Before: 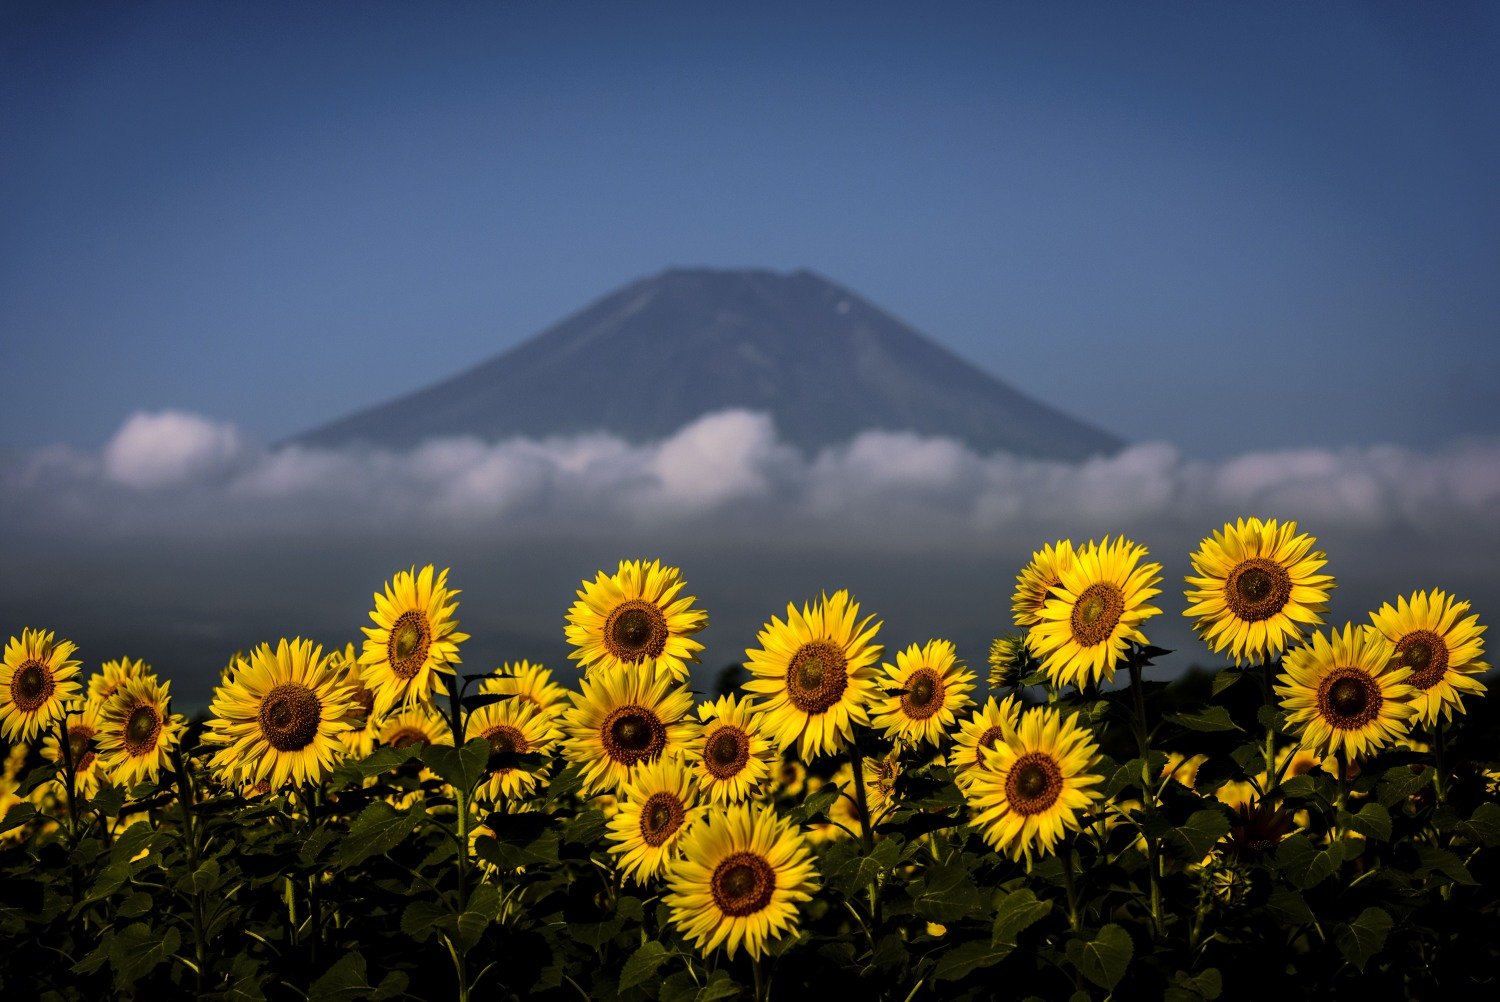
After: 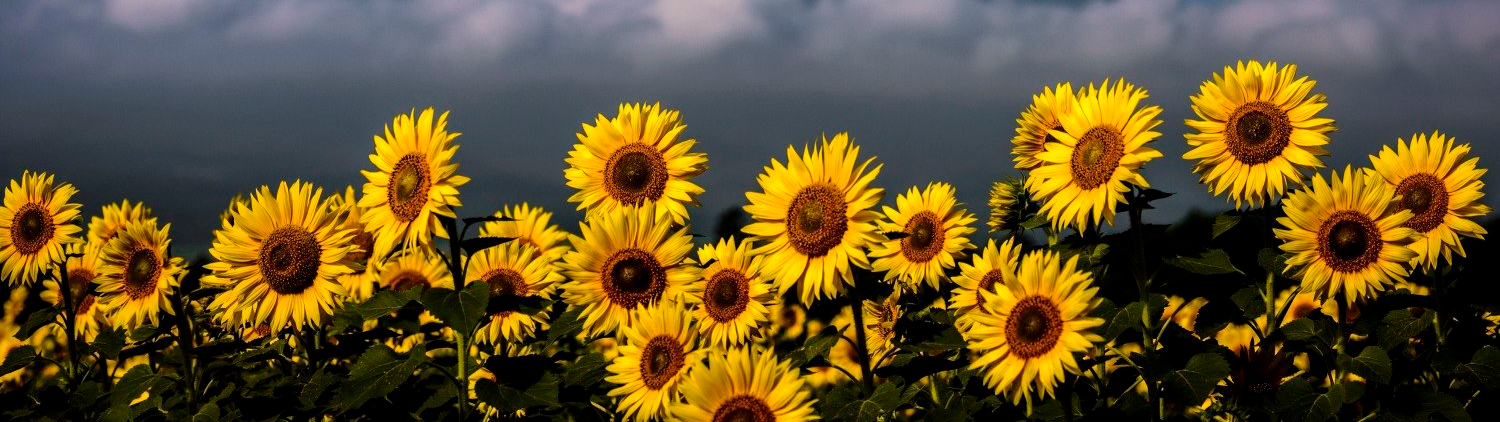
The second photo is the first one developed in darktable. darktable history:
crop: top 45.628%, bottom 12.245%
